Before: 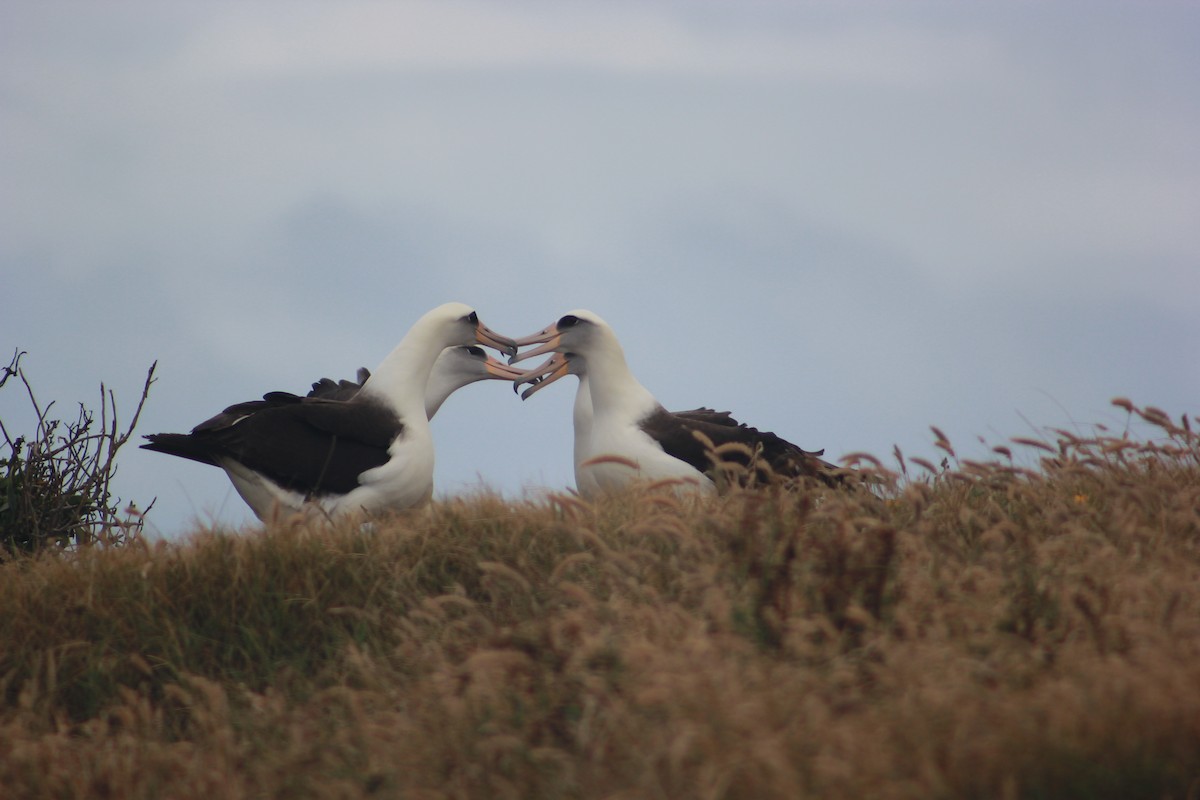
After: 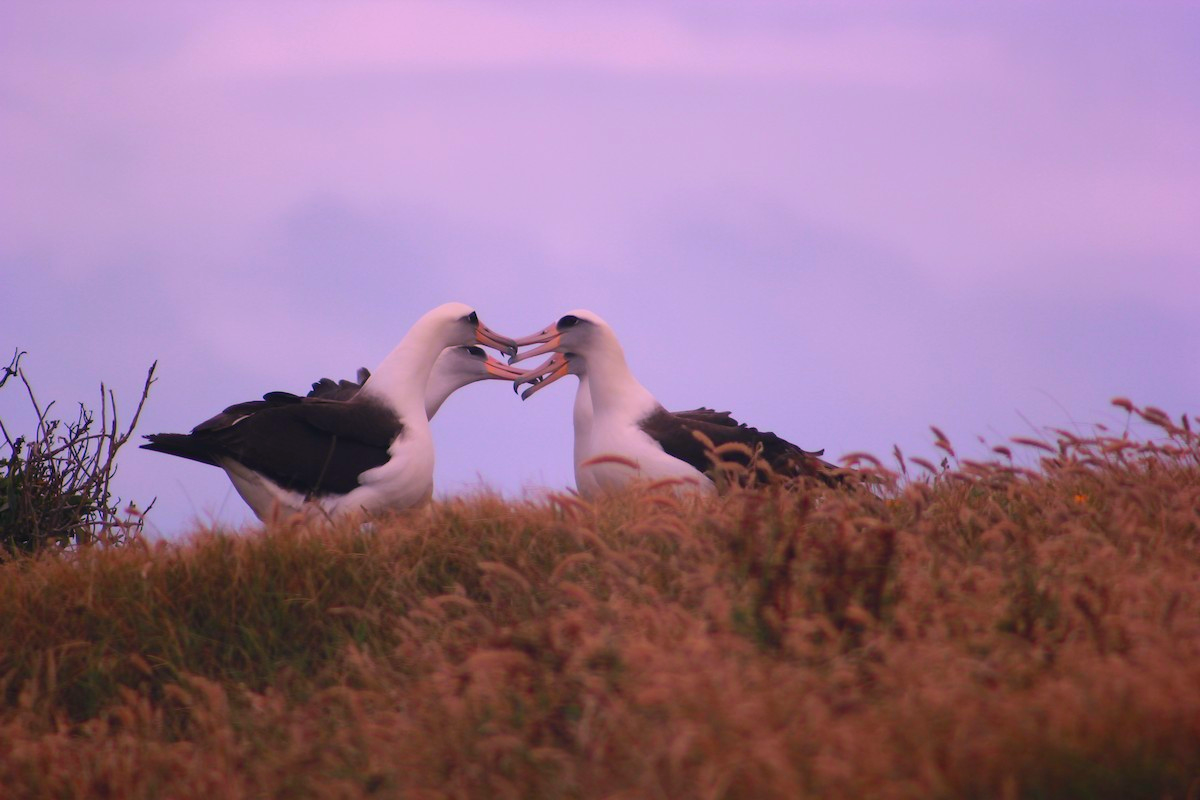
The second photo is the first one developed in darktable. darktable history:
color correction: highlights a* 19.07, highlights b* -11.25, saturation 1.64
